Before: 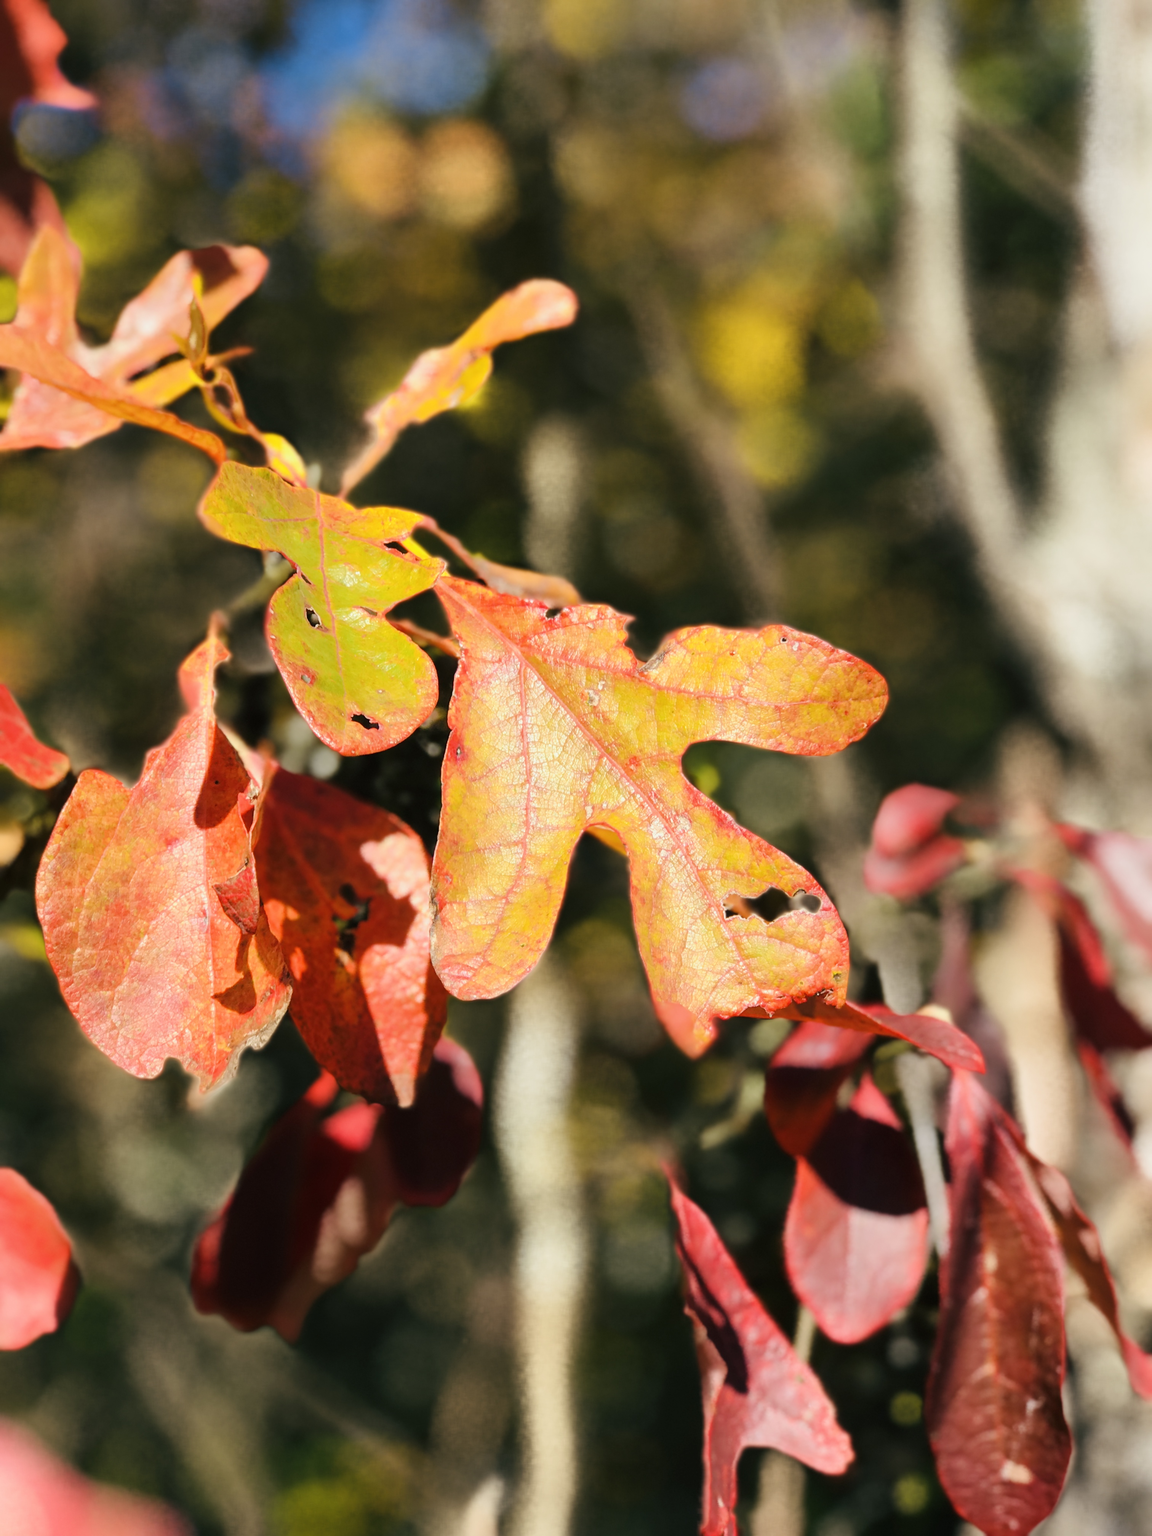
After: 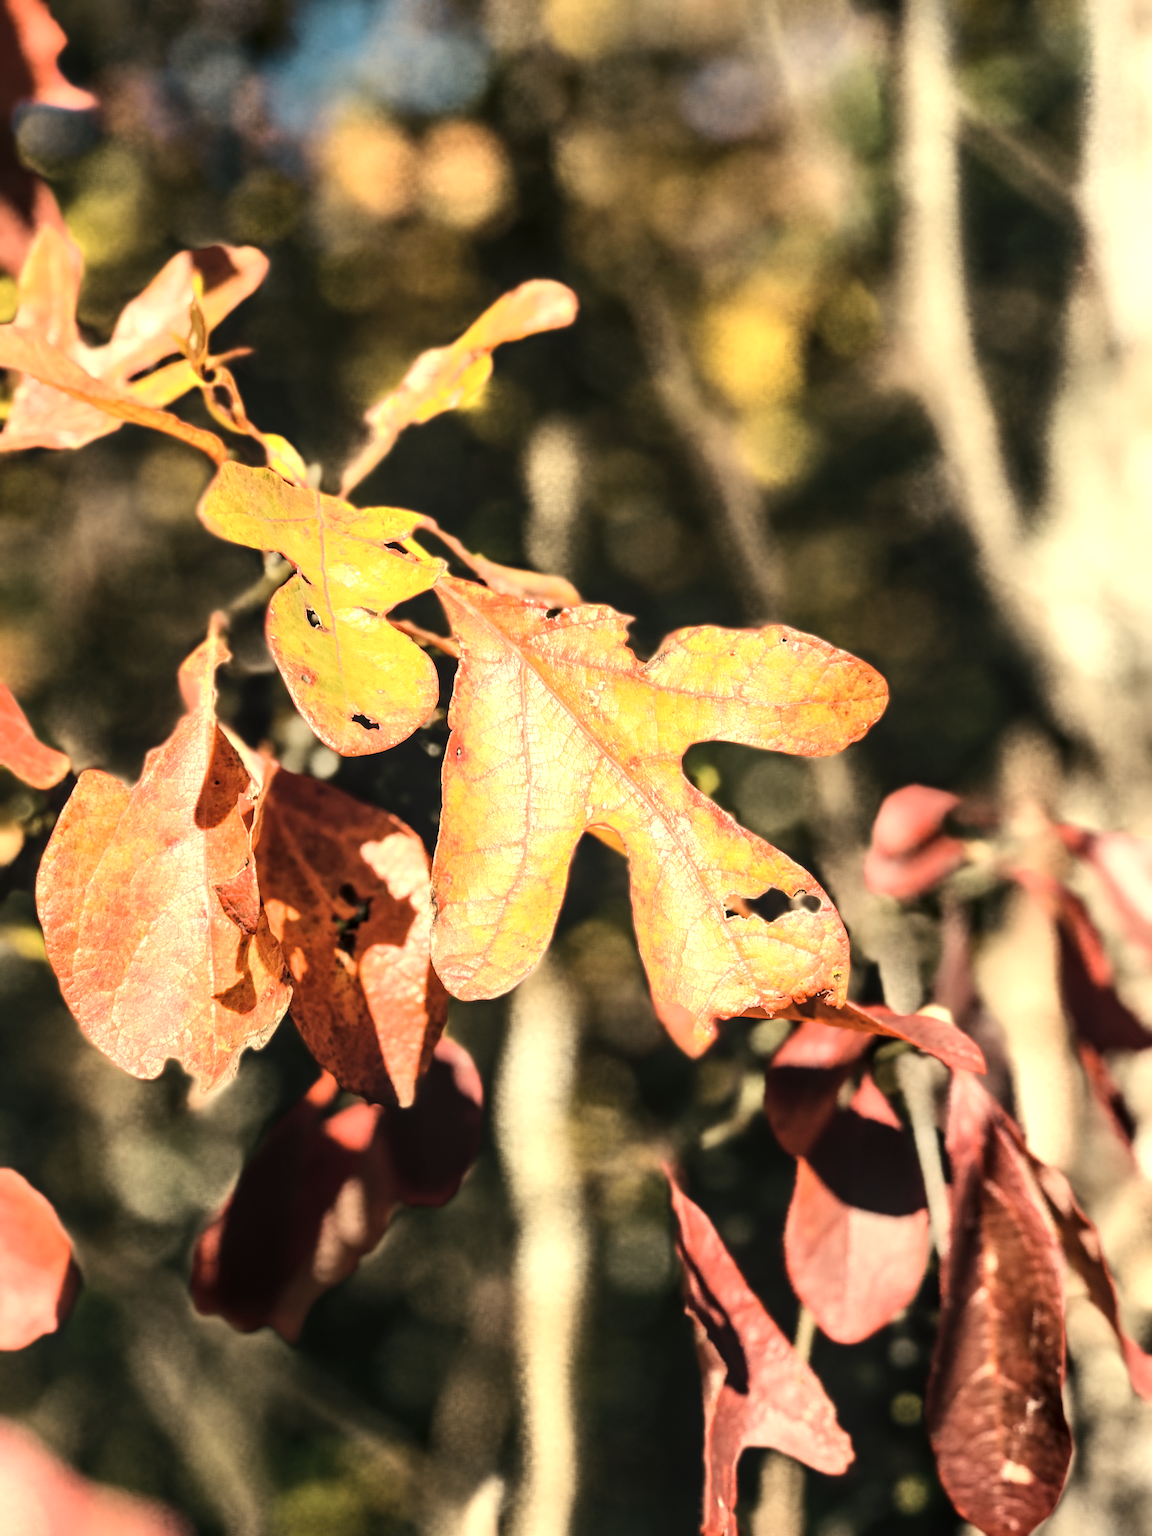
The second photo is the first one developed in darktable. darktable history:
contrast brightness saturation: contrast 0.1, saturation -0.36
white balance: red 1.08, blue 0.791
local contrast: on, module defaults
tone equalizer: -8 EV -0.75 EV, -7 EV -0.7 EV, -6 EV -0.6 EV, -5 EV -0.4 EV, -3 EV 0.4 EV, -2 EV 0.6 EV, -1 EV 0.7 EV, +0 EV 0.75 EV, edges refinement/feathering 500, mask exposure compensation -1.57 EV, preserve details no
